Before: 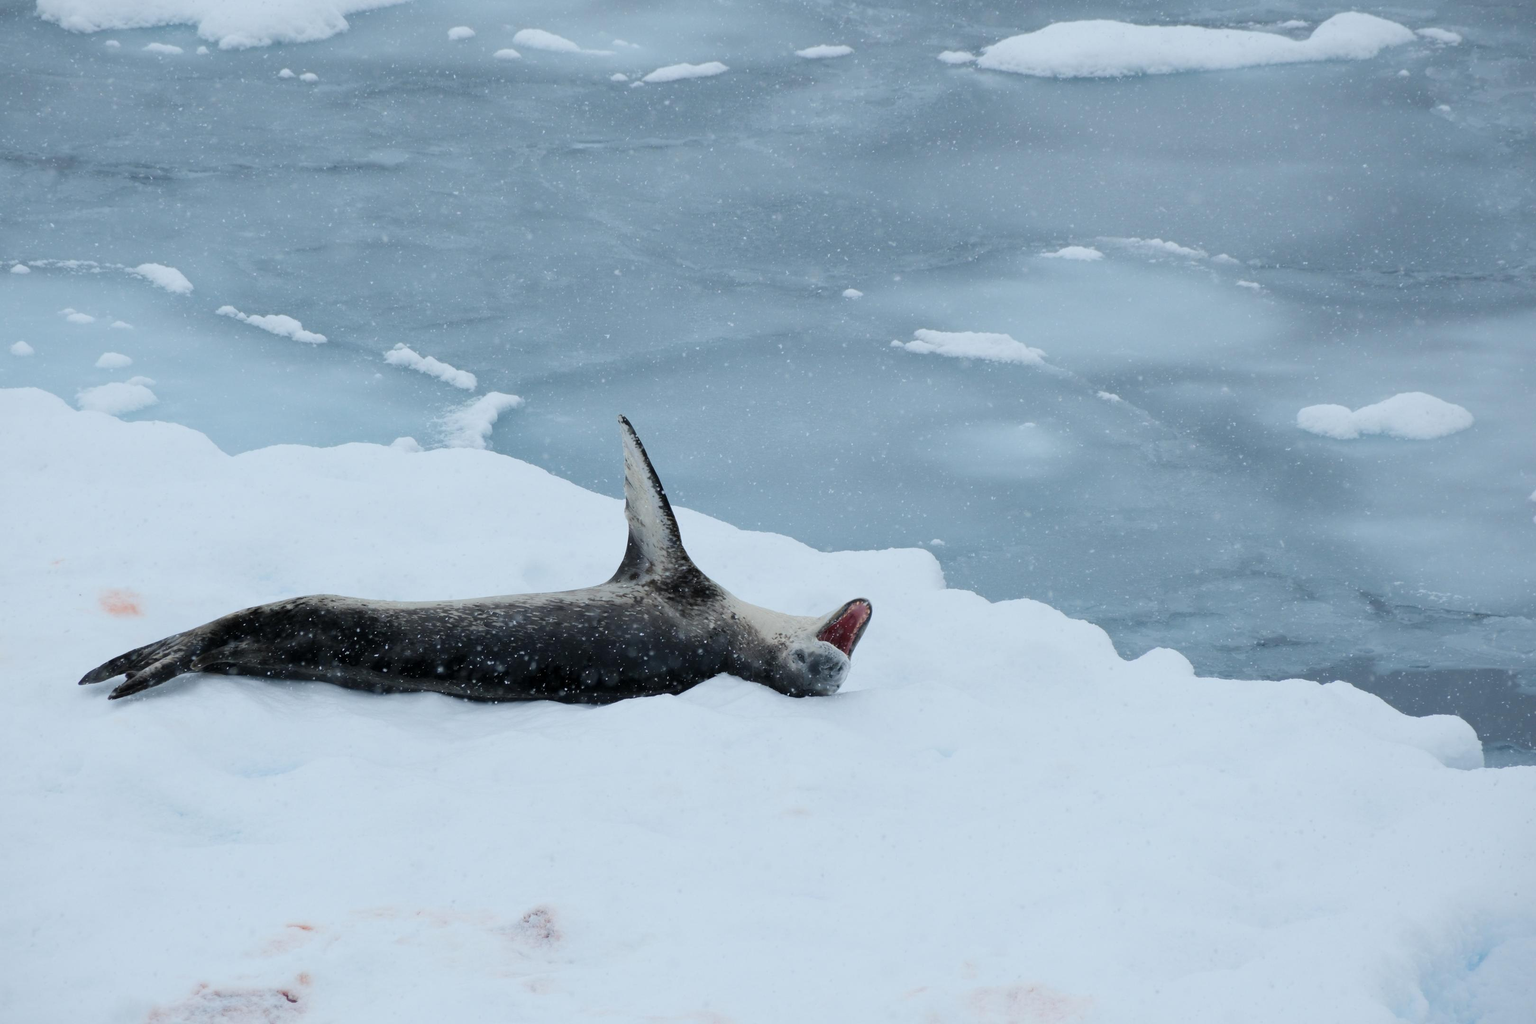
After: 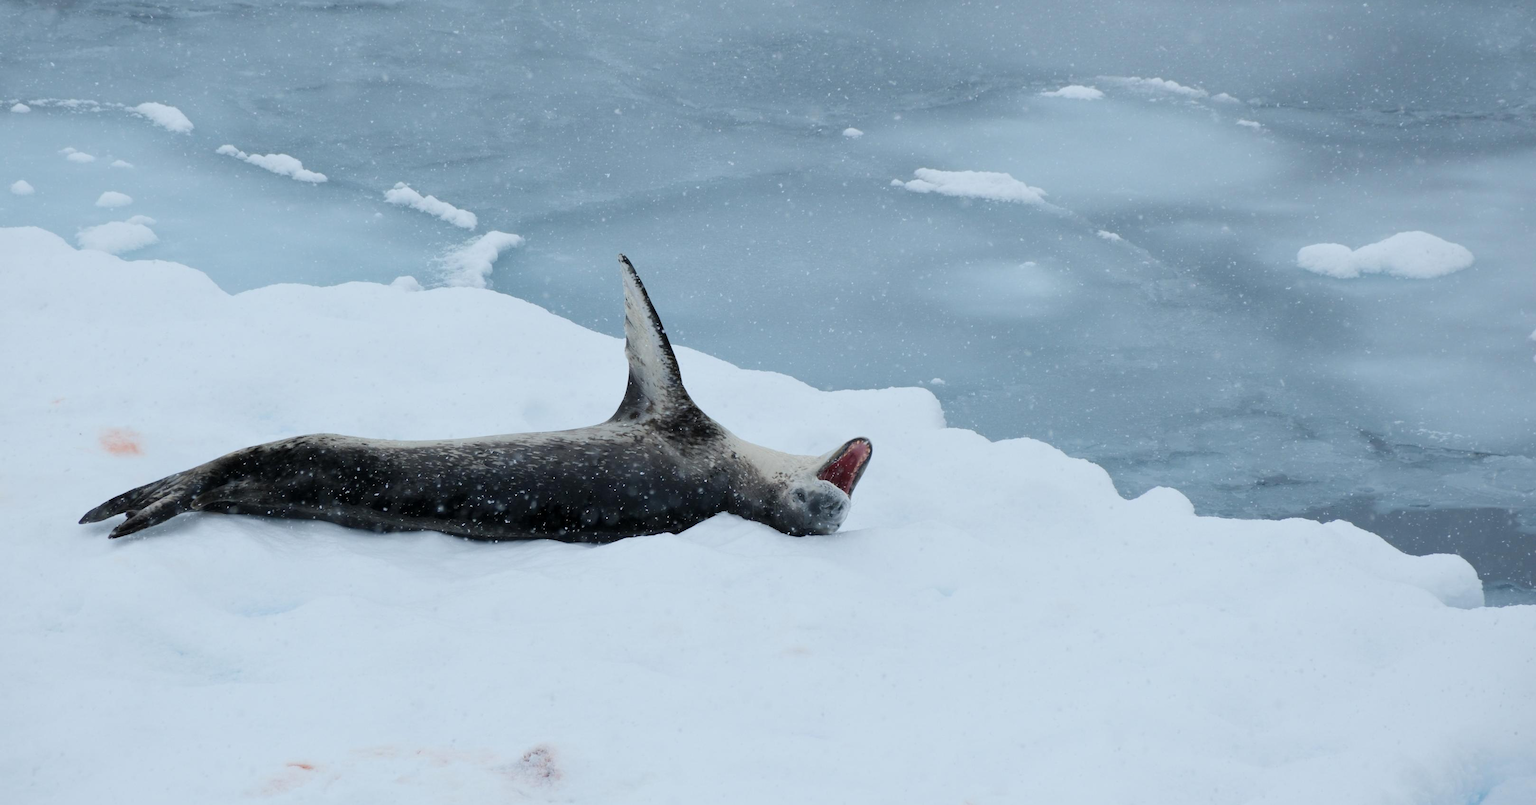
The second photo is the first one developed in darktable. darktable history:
crop and rotate: top 15.774%, bottom 5.506%
tone equalizer: on, module defaults
